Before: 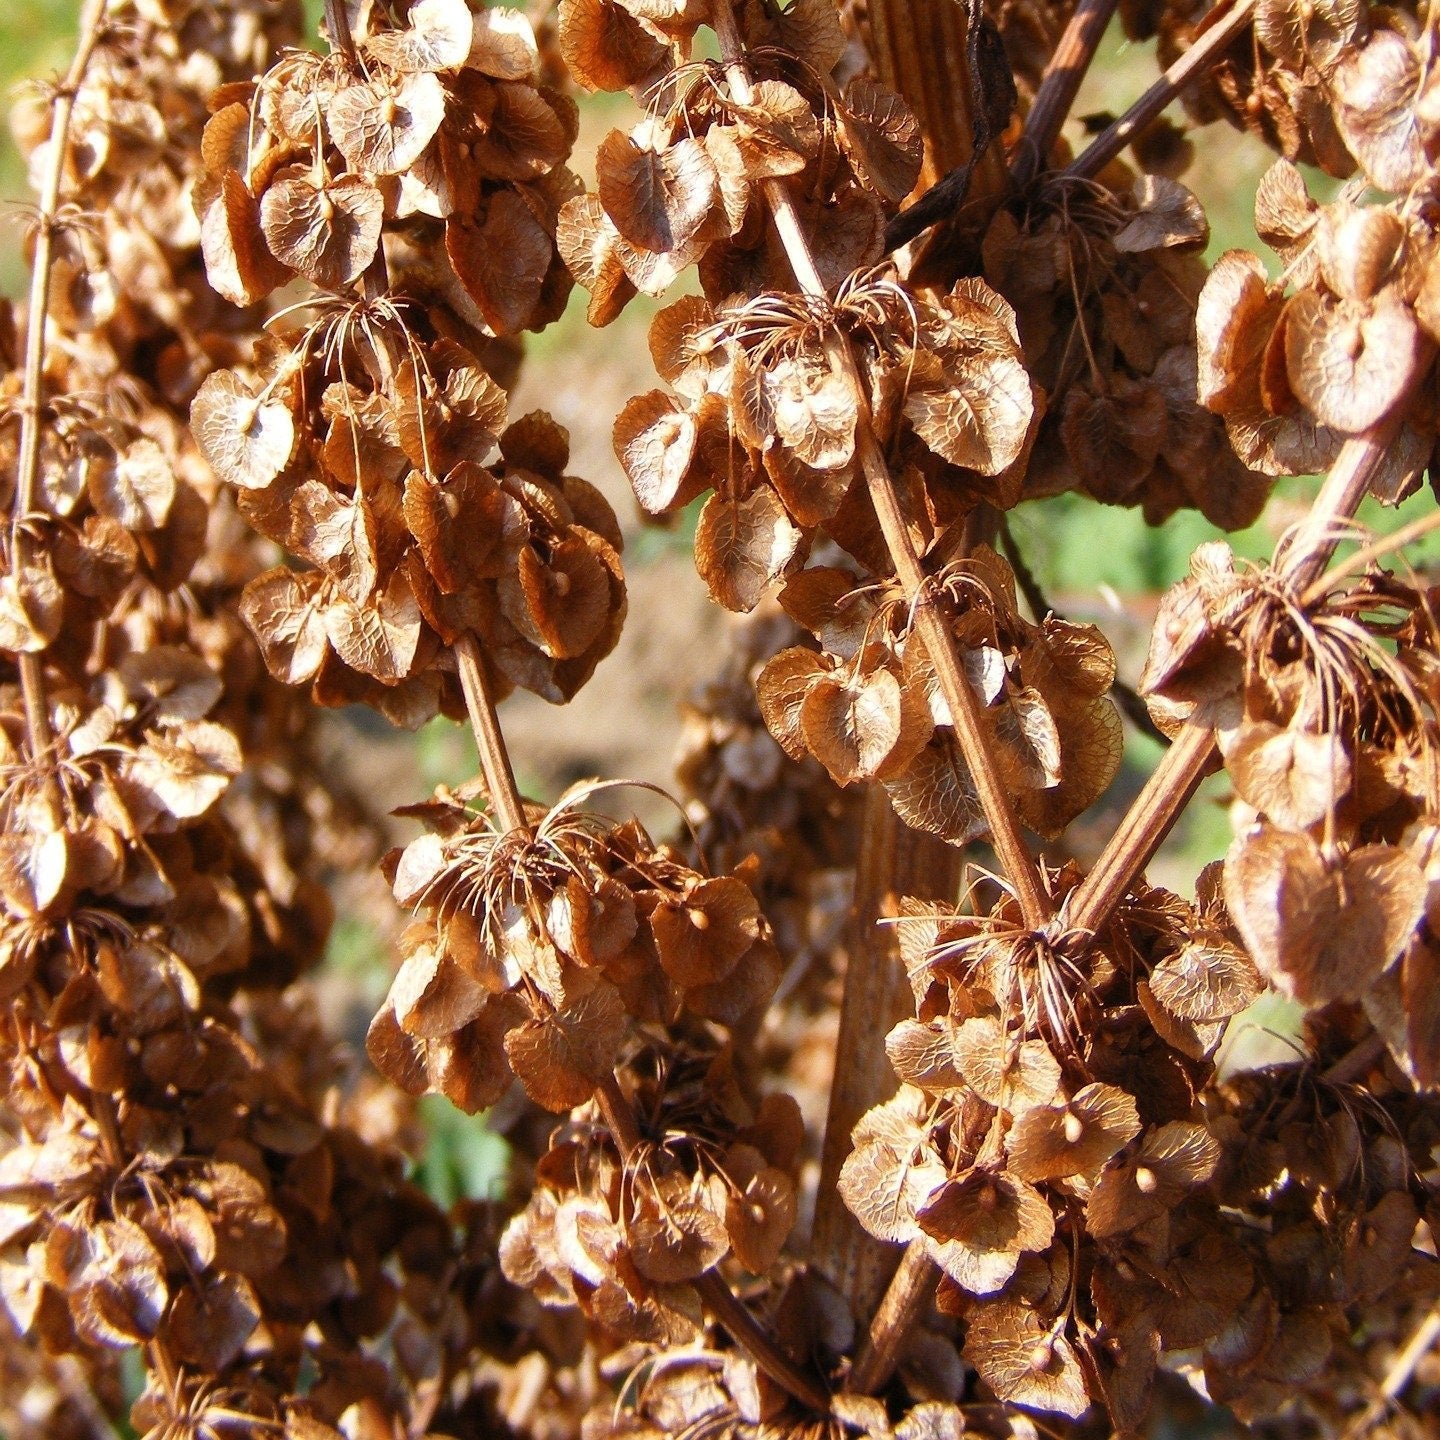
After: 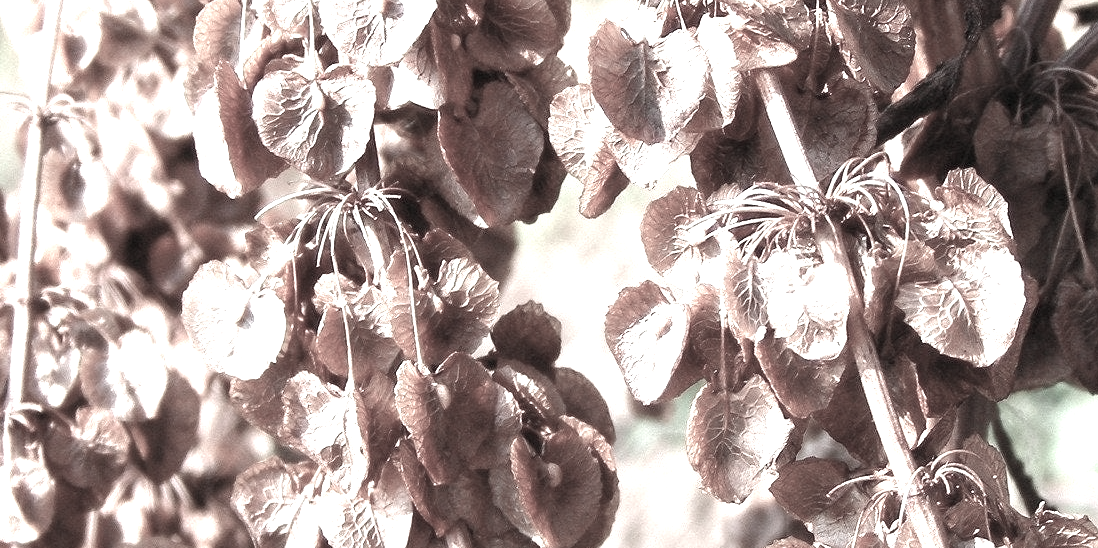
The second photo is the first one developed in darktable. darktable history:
crop: left 0.579%, top 7.627%, right 23.167%, bottom 54.275%
color contrast: green-magenta contrast 0.3, blue-yellow contrast 0.15
exposure: black level correction 0, exposure 1.2 EV, compensate exposure bias true, compensate highlight preservation false
